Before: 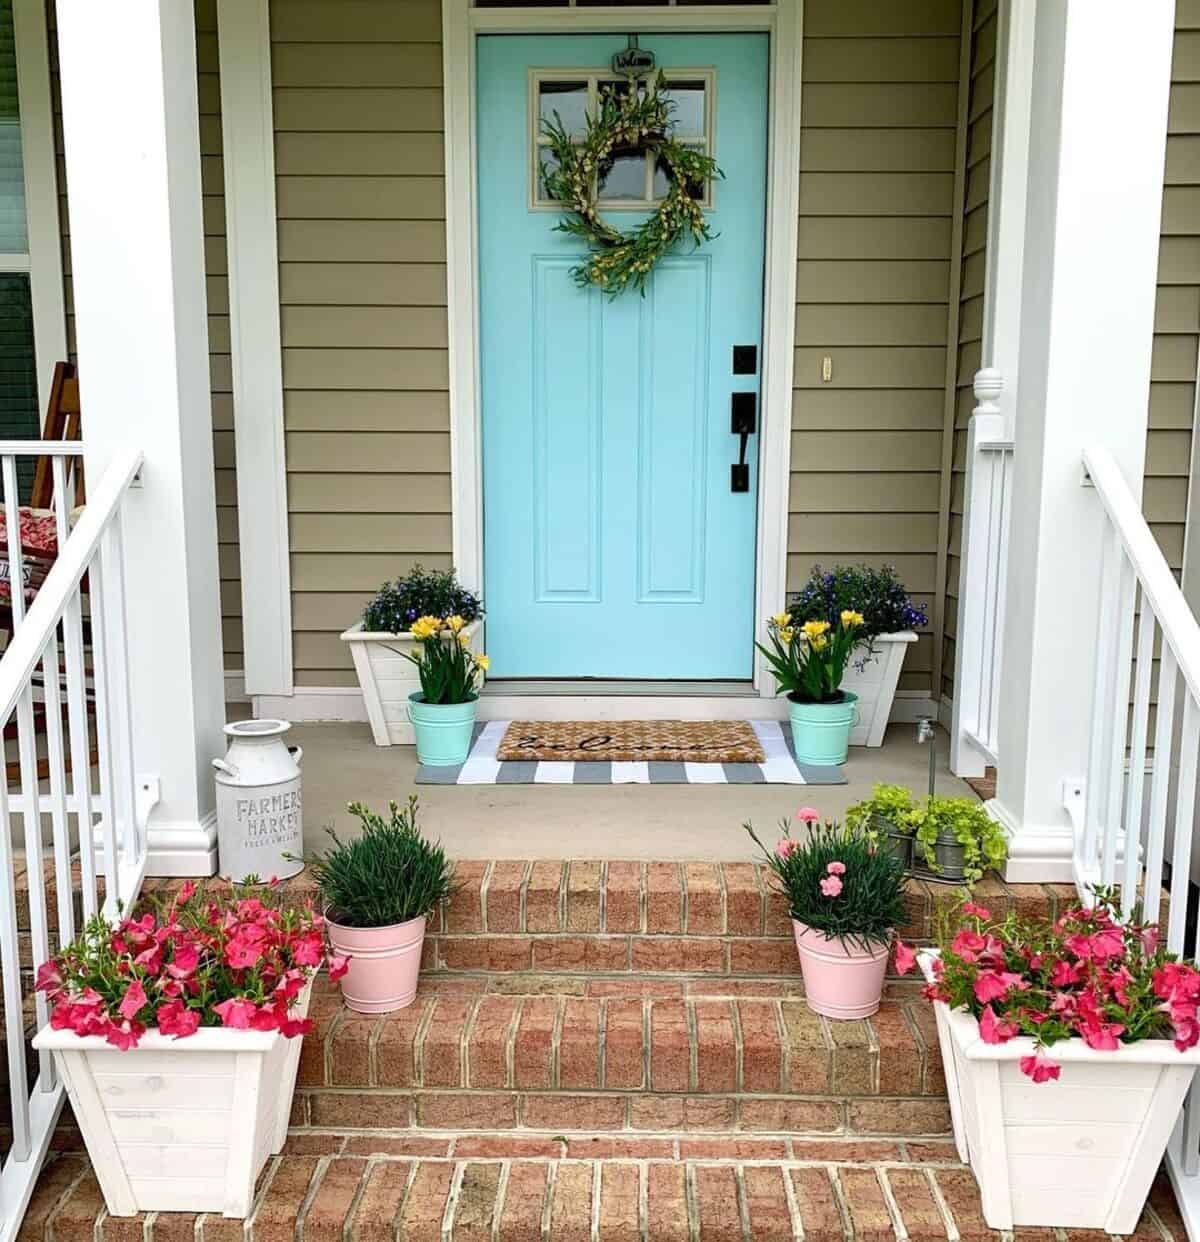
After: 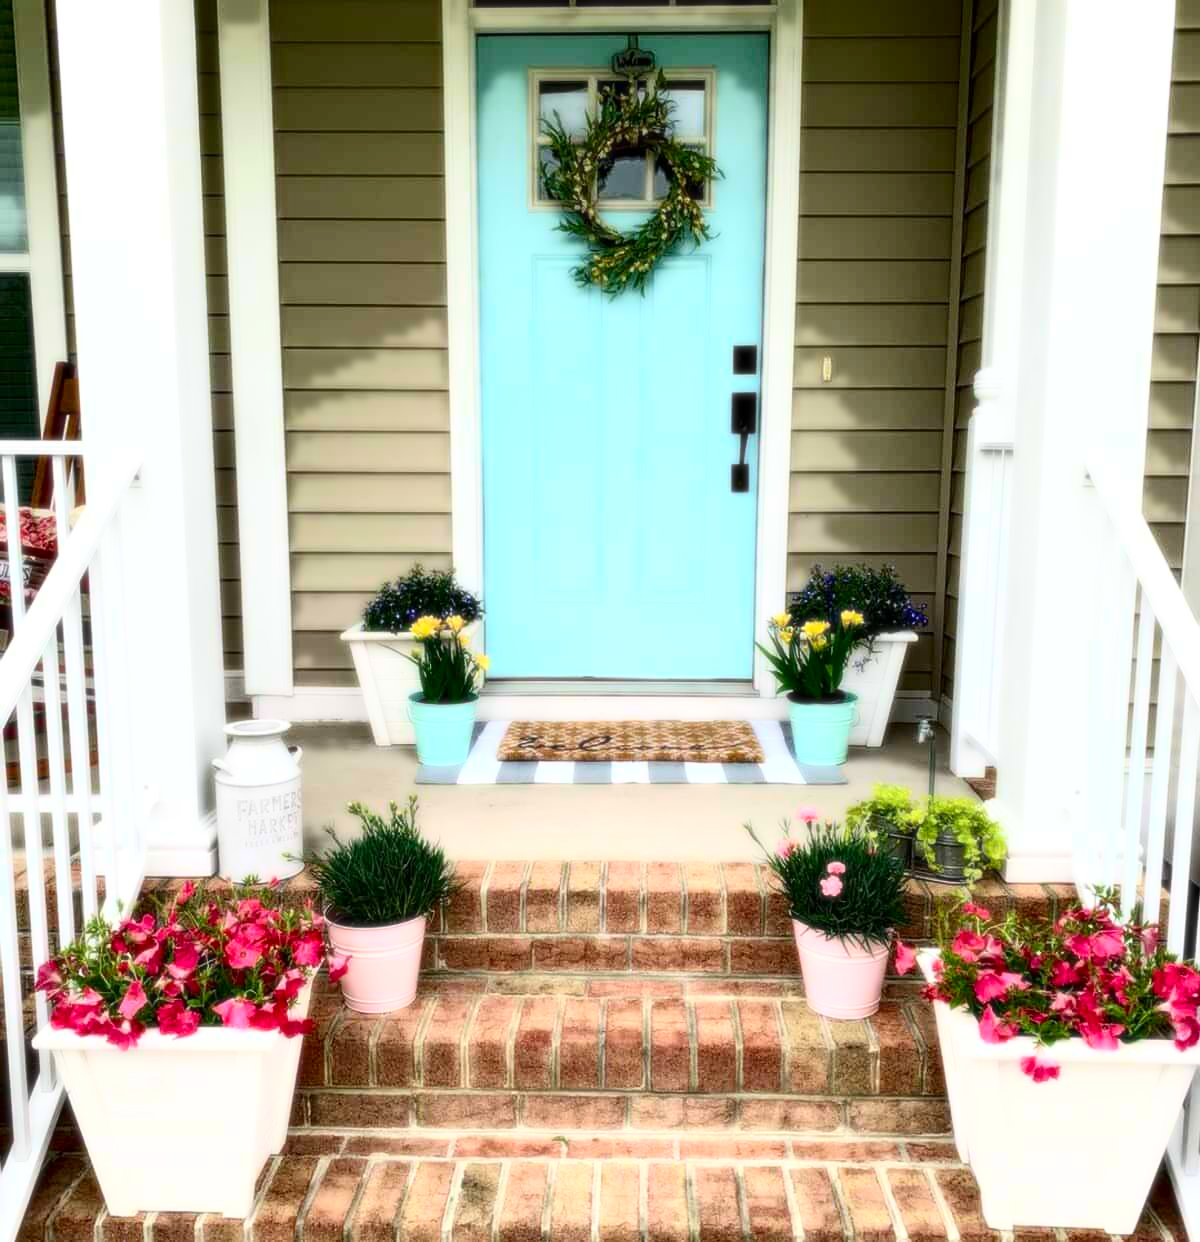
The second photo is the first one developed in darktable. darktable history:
bloom: size 0%, threshold 54.82%, strength 8.31%
contrast brightness saturation: contrast 0.12, brightness -0.12, saturation 0.2
